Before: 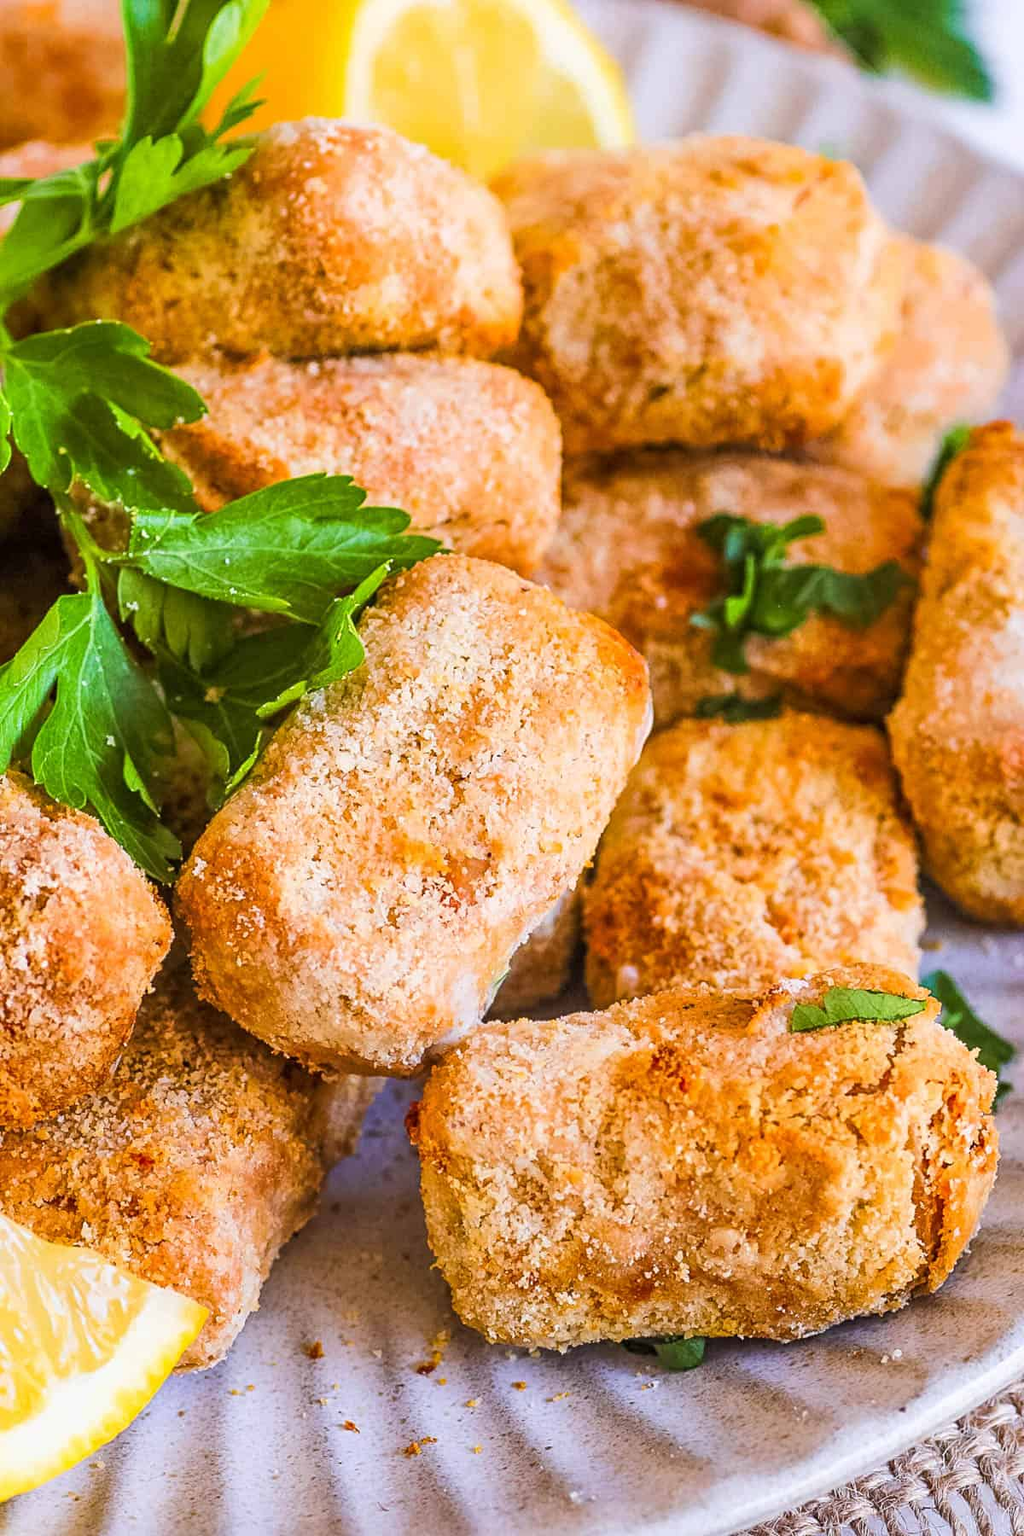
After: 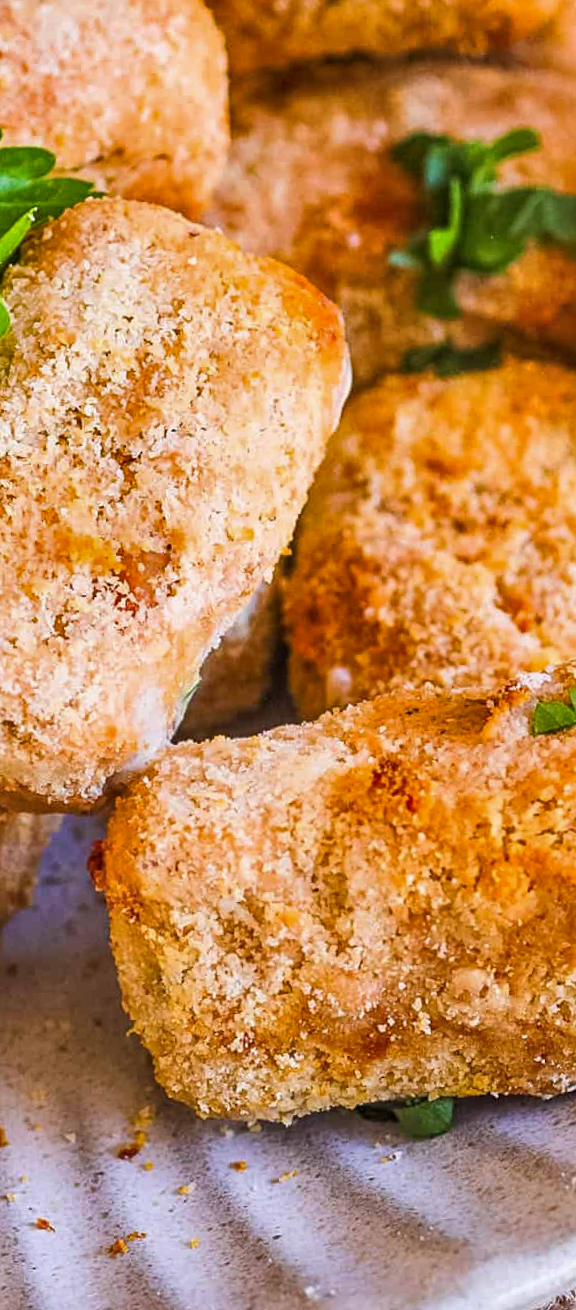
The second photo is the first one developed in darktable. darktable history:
rotate and perspective: rotation -3.18°, automatic cropping off
crop: left 35.432%, top 26.233%, right 20.145%, bottom 3.432%
shadows and highlights: low approximation 0.01, soften with gaussian
